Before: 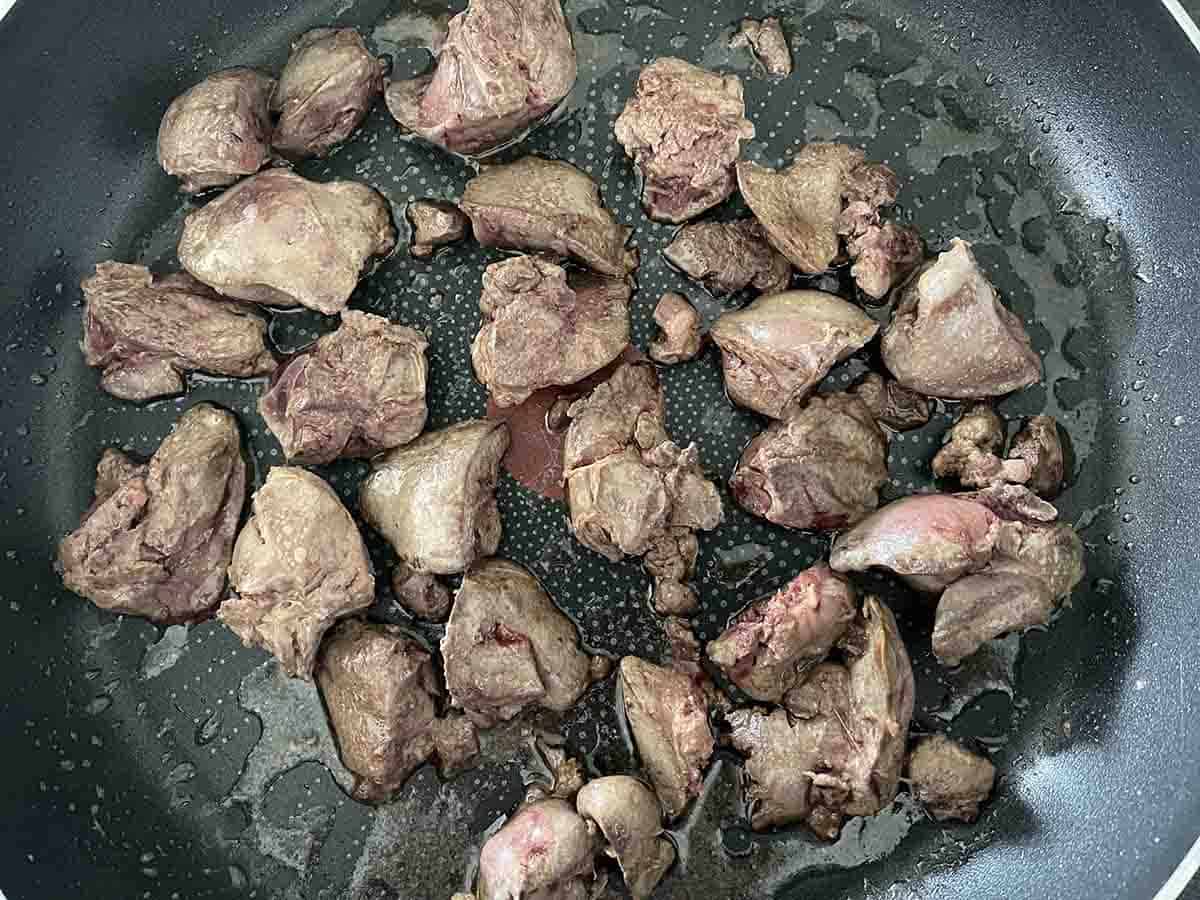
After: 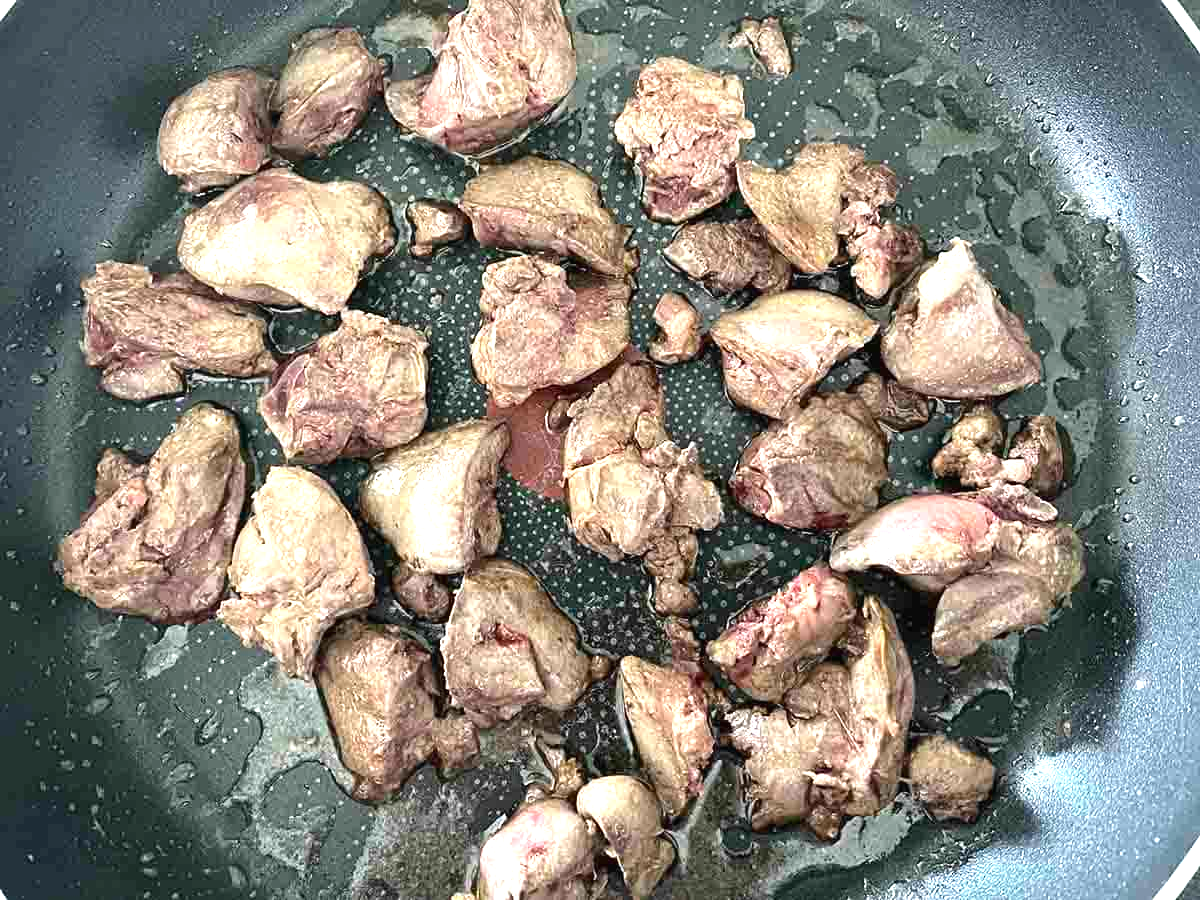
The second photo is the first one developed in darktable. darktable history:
exposure: black level correction 0, exposure 0.903 EV, compensate exposure bias true, compensate highlight preservation false
